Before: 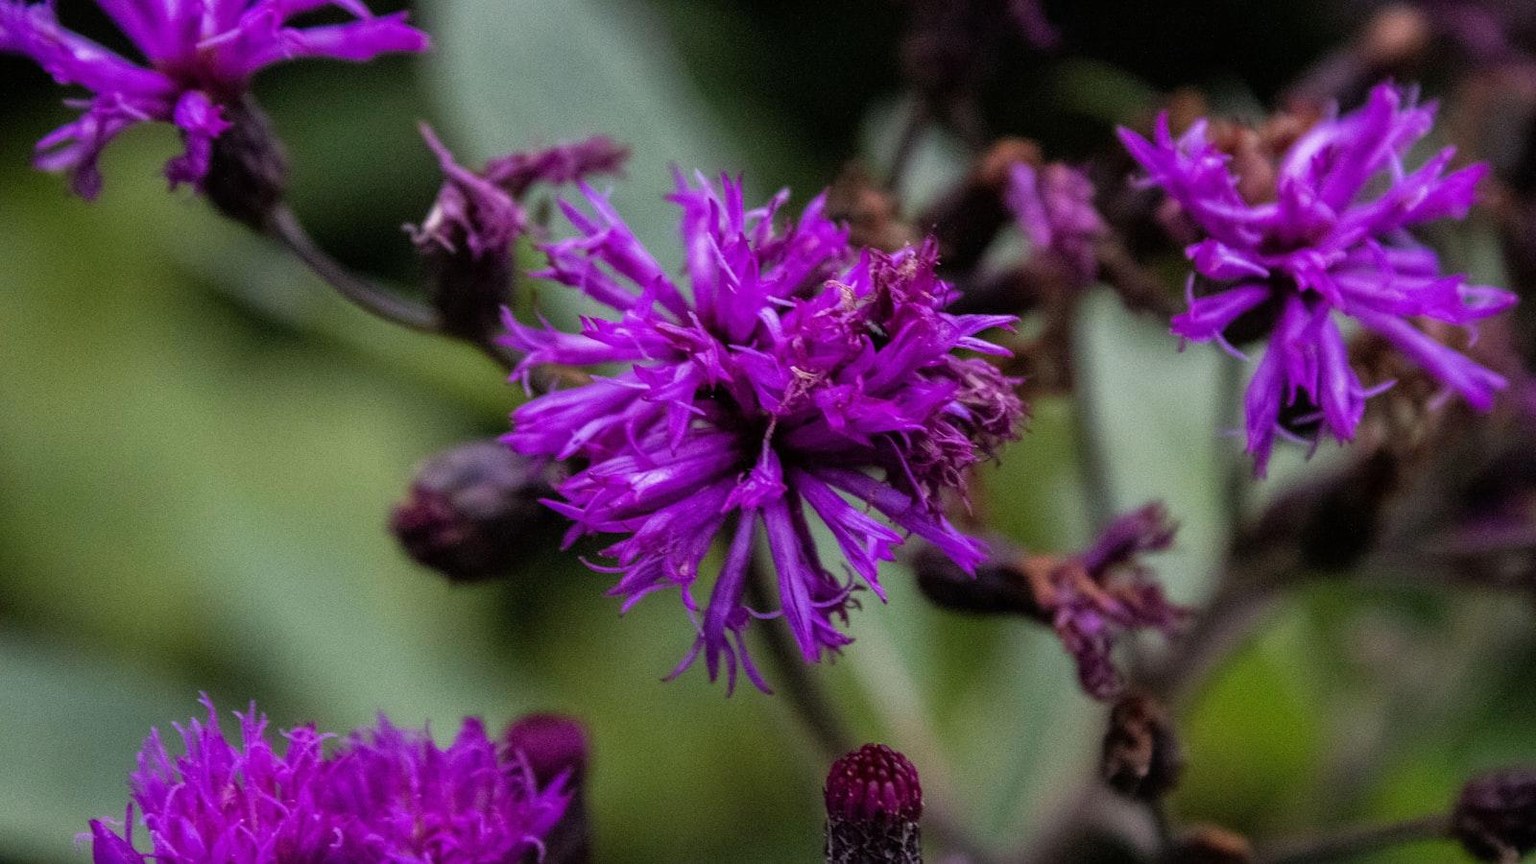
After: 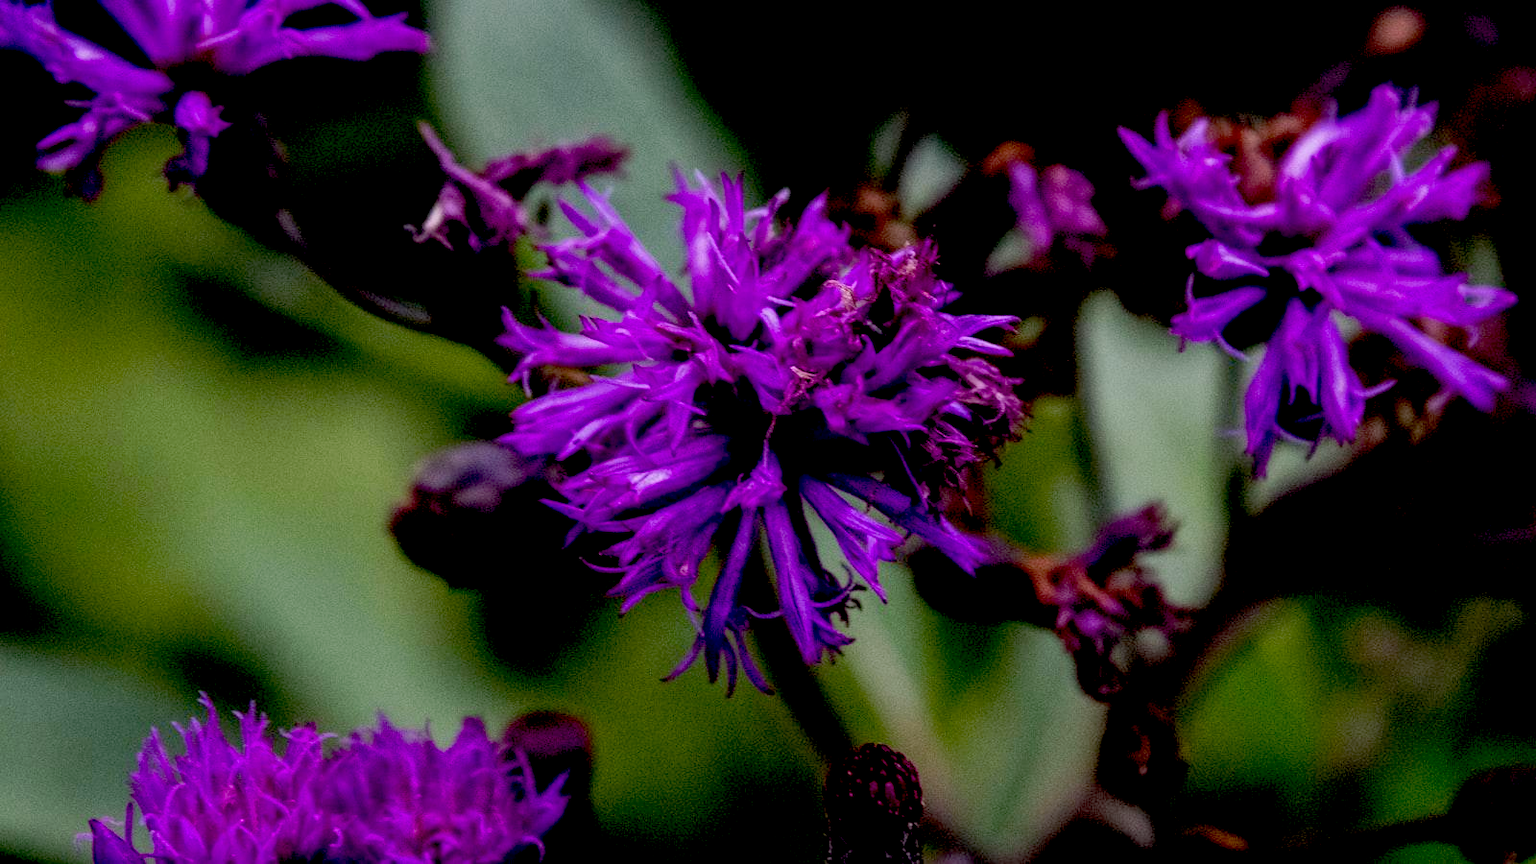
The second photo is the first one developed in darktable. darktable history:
tone curve: curves: ch0 [(0, 0) (0.003, 0.003) (0.011, 0.011) (0.025, 0.025) (0.044, 0.044) (0.069, 0.068) (0.1, 0.098) (0.136, 0.134) (0.177, 0.175) (0.224, 0.221) (0.277, 0.273) (0.335, 0.331) (0.399, 0.394) (0.468, 0.462) (0.543, 0.543) (0.623, 0.623) (0.709, 0.709) (0.801, 0.801) (0.898, 0.898) (1, 1)], preserve colors none
exposure: black level correction 0.054, exposure -0.035 EV, compensate exposure bias true, compensate highlight preservation false
